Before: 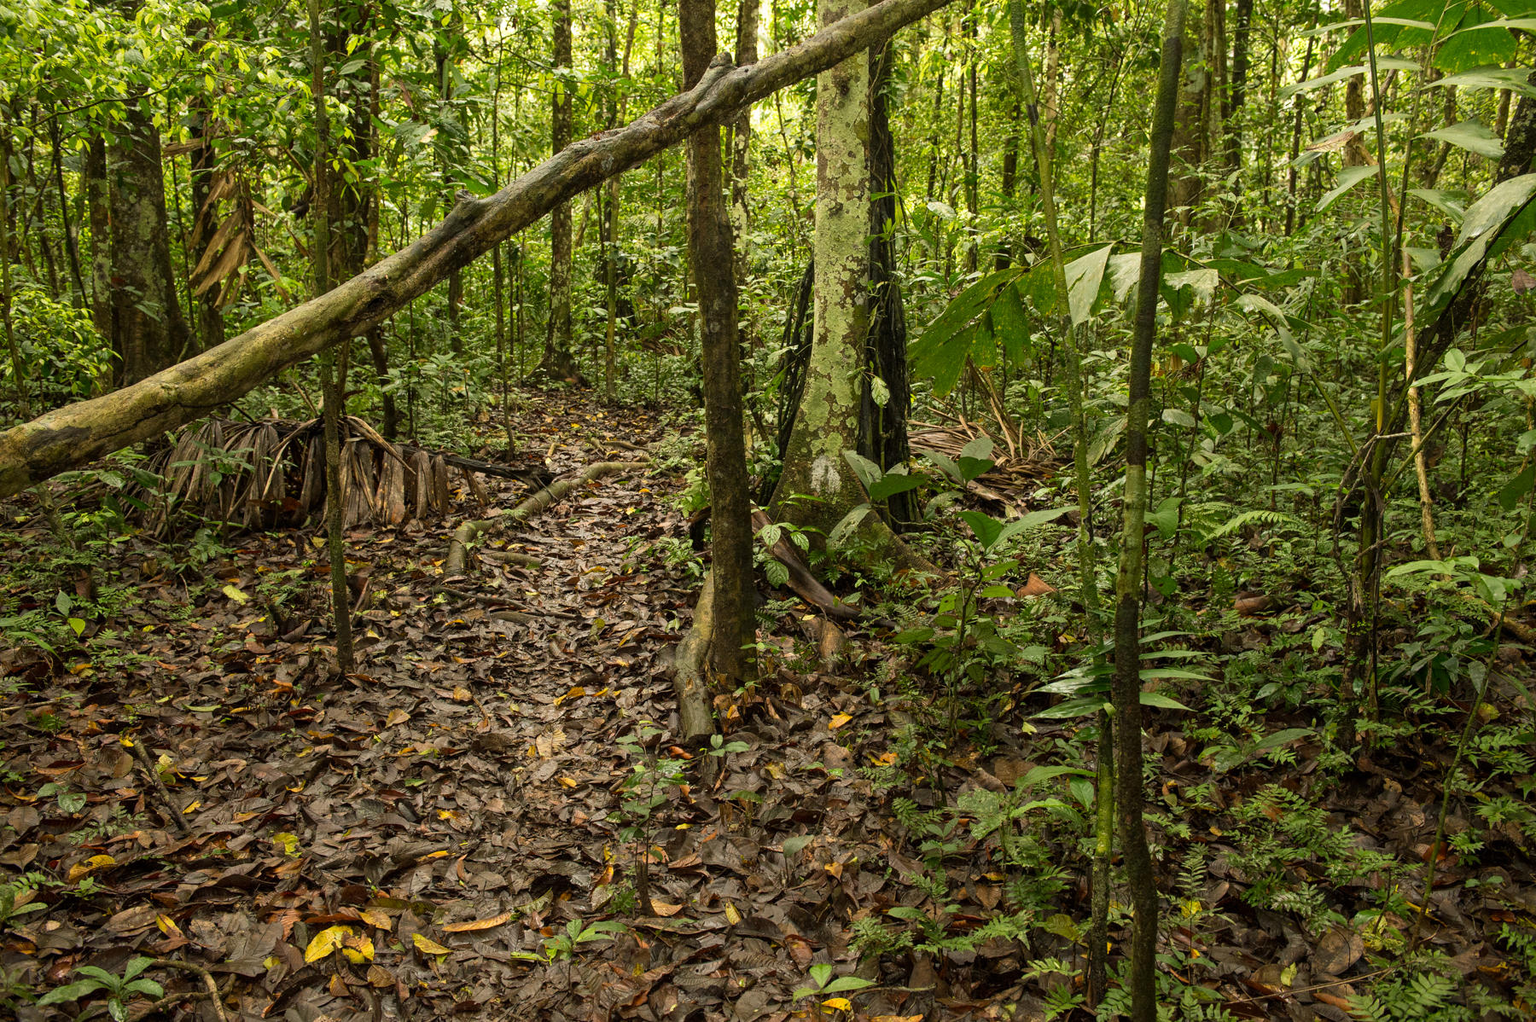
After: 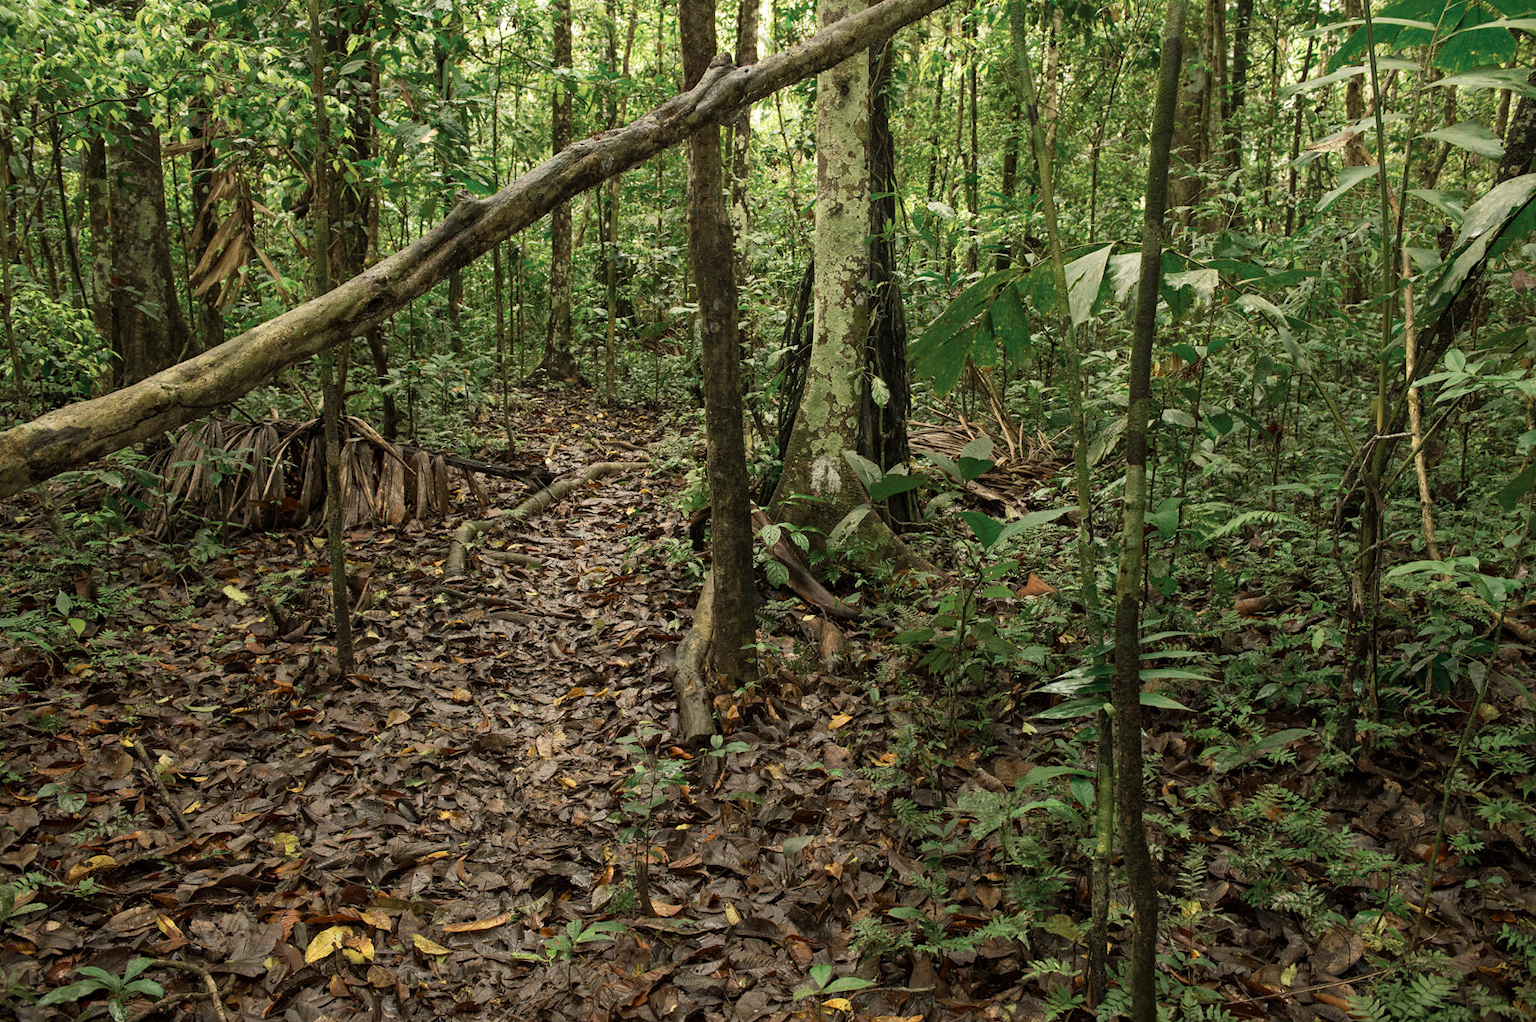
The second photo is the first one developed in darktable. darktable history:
color zones: curves: ch0 [(0, 0.5) (0.125, 0.4) (0.25, 0.5) (0.375, 0.4) (0.5, 0.4) (0.625, 0.35) (0.75, 0.35) (0.875, 0.5)]; ch1 [(0, 0.35) (0.125, 0.45) (0.25, 0.35) (0.375, 0.35) (0.5, 0.35) (0.625, 0.35) (0.75, 0.45) (0.875, 0.35)]; ch2 [(0, 0.6) (0.125, 0.5) (0.25, 0.5) (0.375, 0.6) (0.5, 0.6) (0.625, 0.5) (0.75, 0.5) (0.875, 0.5)]
haze removal: compatibility mode true, adaptive false
